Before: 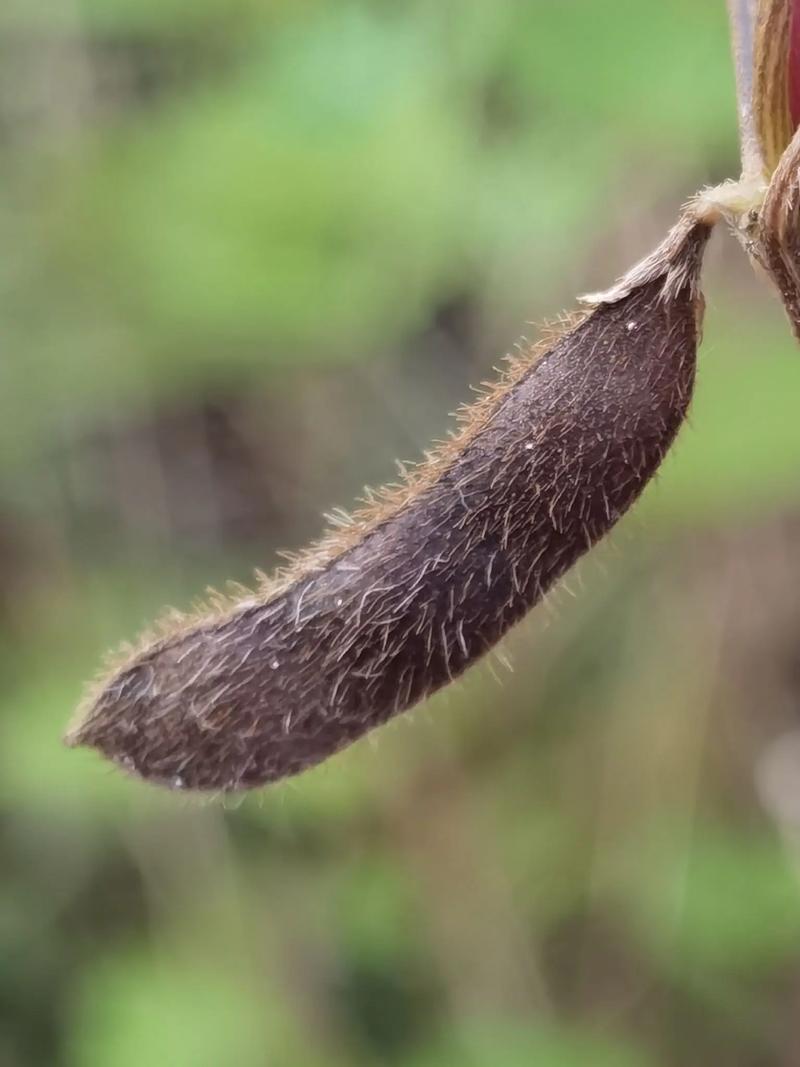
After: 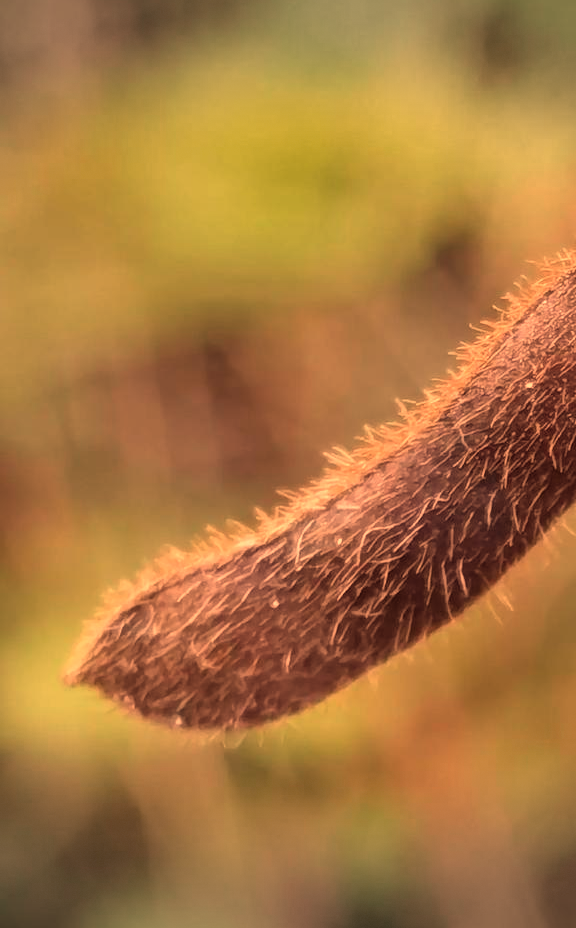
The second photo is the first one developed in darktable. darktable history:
vignetting: fall-off start 100%, brightness -0.406, saturation -0.3, width/height ratio 1.324, dithering 8-bit output, unbound false
crop: top 5.803%, right 27.864%, bottom 5.804%
shadows and highlights: shadows 40, highlights -54, highlights color adjustment 46%, low approximation 0.01, soften with gaussian
white balance: red 1.467, blue 0.684
